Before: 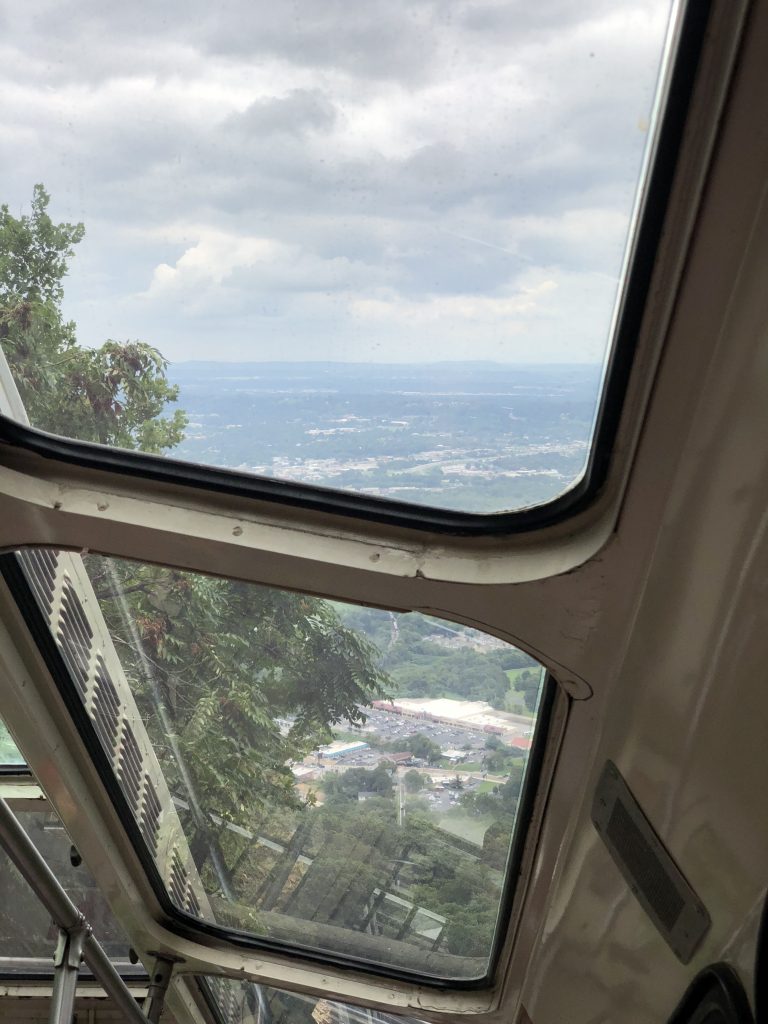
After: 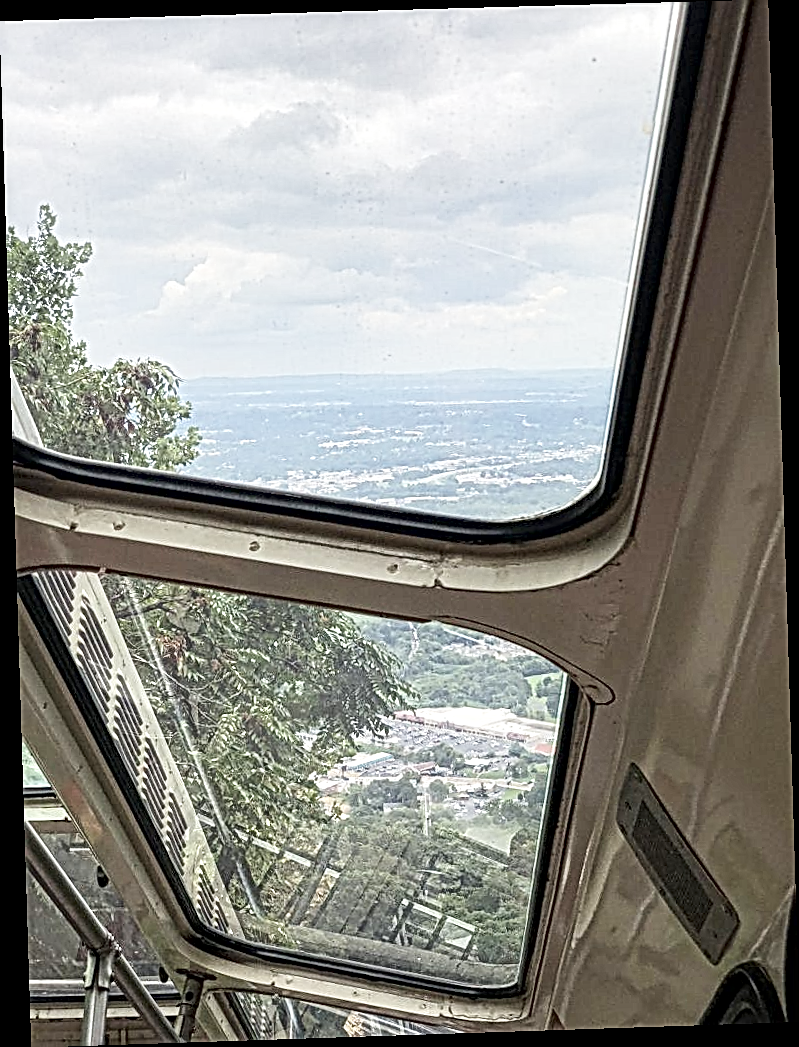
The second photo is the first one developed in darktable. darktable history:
base curve: curves: ch0 [(0, 0) (0.204, 0.334) (0.55, 0.733) (1, 1)], preserve colors none
sharpen: on, module defaults
rotate and perspective: rotation -1.77°, lens shift (horizontal) 0.004, automatic cropping off
local contrast: mode bilateral grid, contrast 20, coarseness 3, detail 300%, midtone range 0.2
